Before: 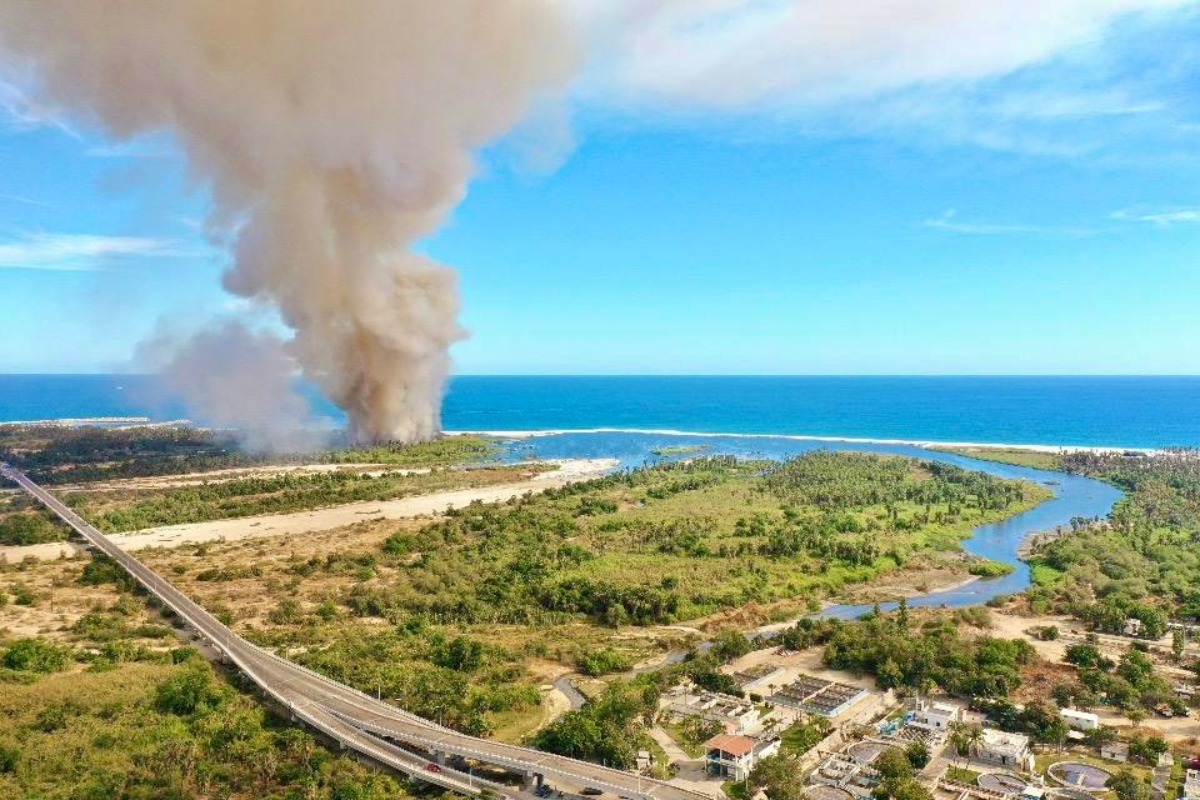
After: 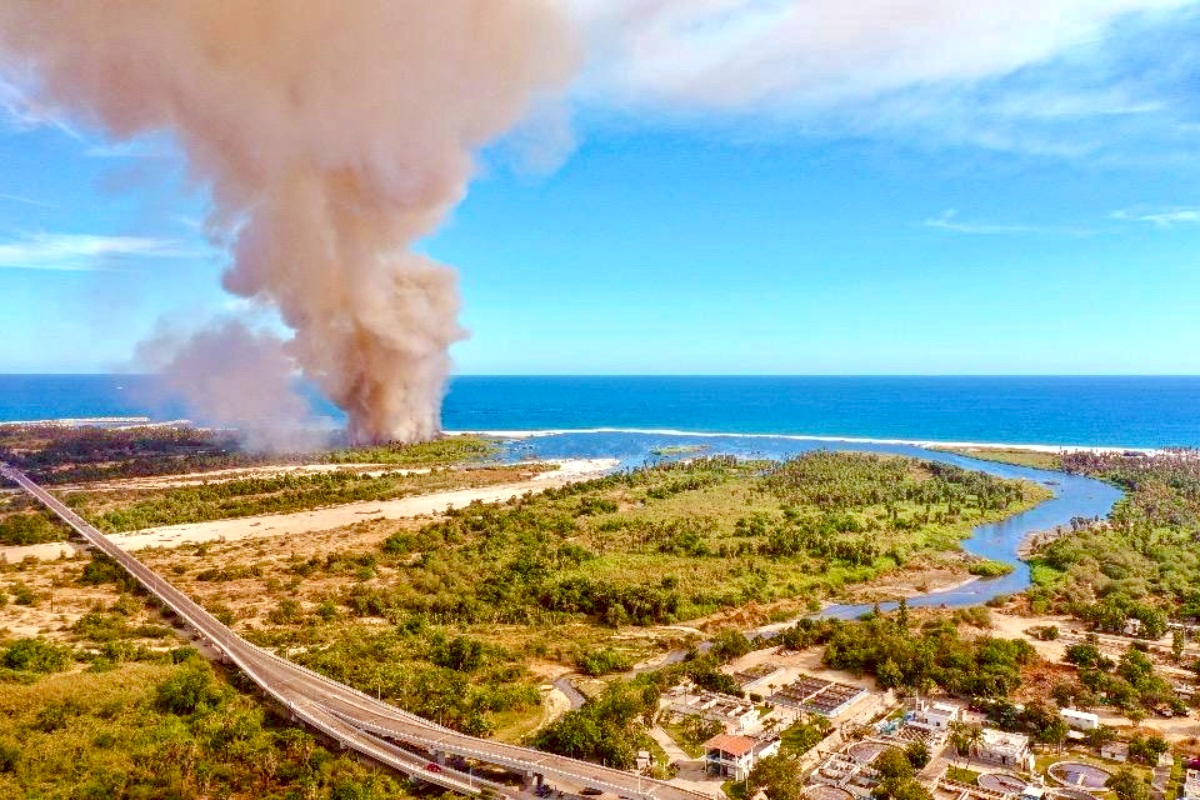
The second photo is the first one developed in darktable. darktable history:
local contrast: on, module defaults
color balance rgb: shadows lift › chroma 1%, shadows lift › hue 240.84°, highlights gain › chroma 2%, highlights gain › hue 73.2°, global offset › luminance -0.5%, perceptual saturation grading › global saturation 20%, perceptual saturation grading › highlights -25%, perceptual saturation grading › shadows 50%, global vibrance 15%
color correction: highlights a* -7.23, highlights b* -0.161, shadows a* 20.08, shadows b* 11.73
white balance: red 1.05, blue 1.072
tone equalizer: on, module defaults
